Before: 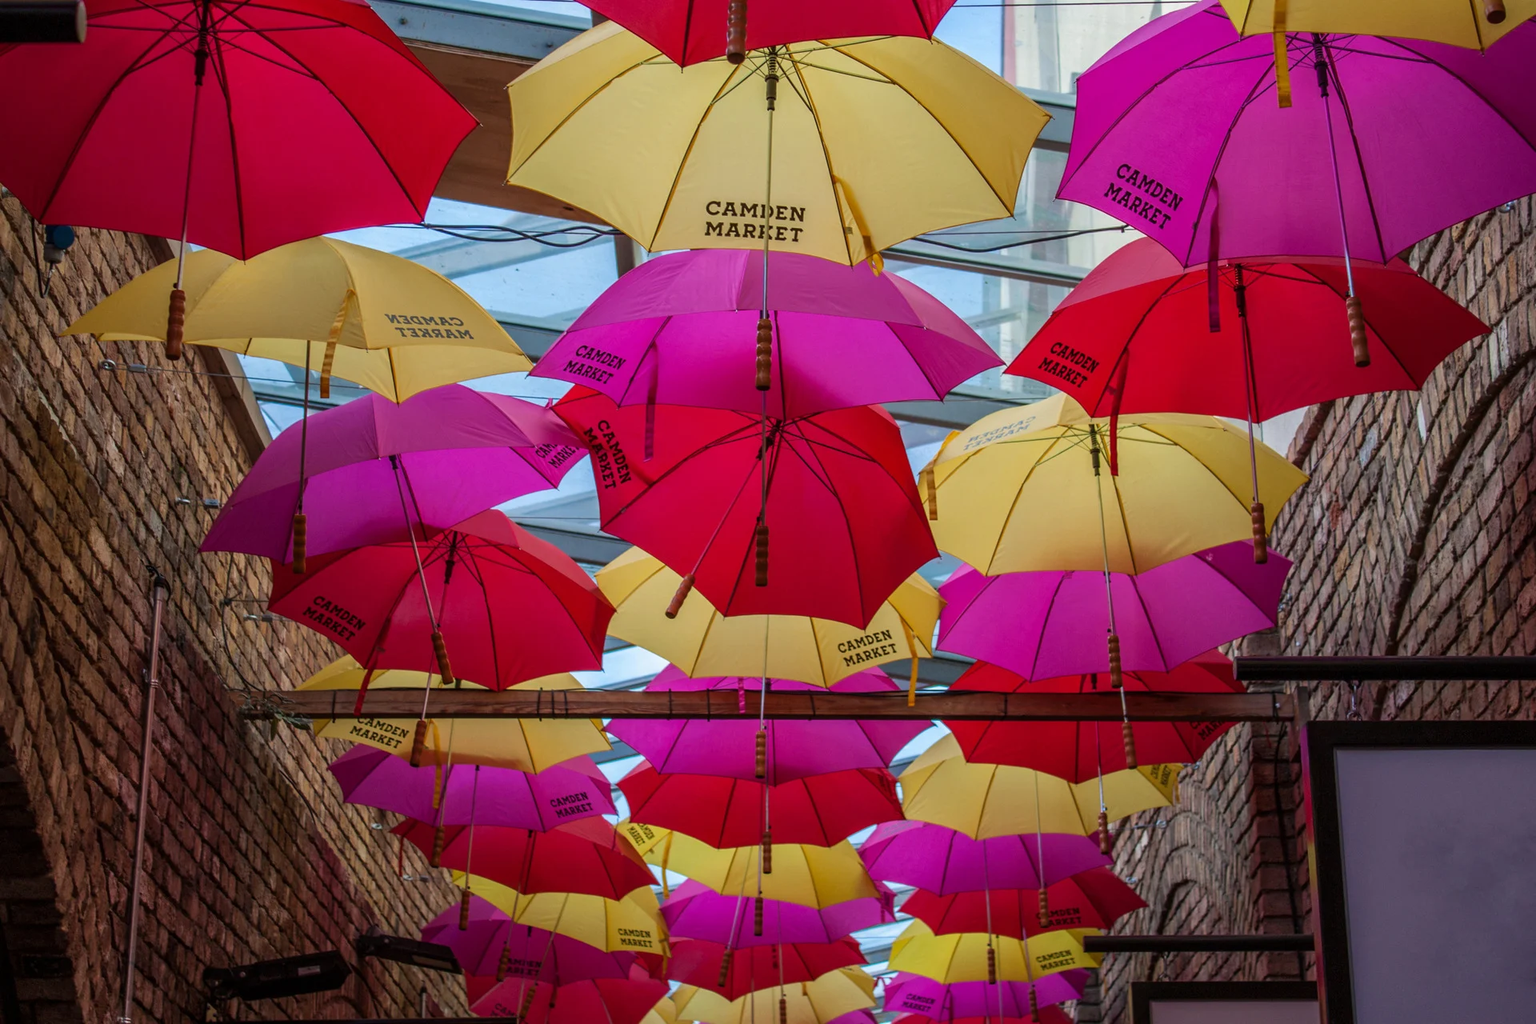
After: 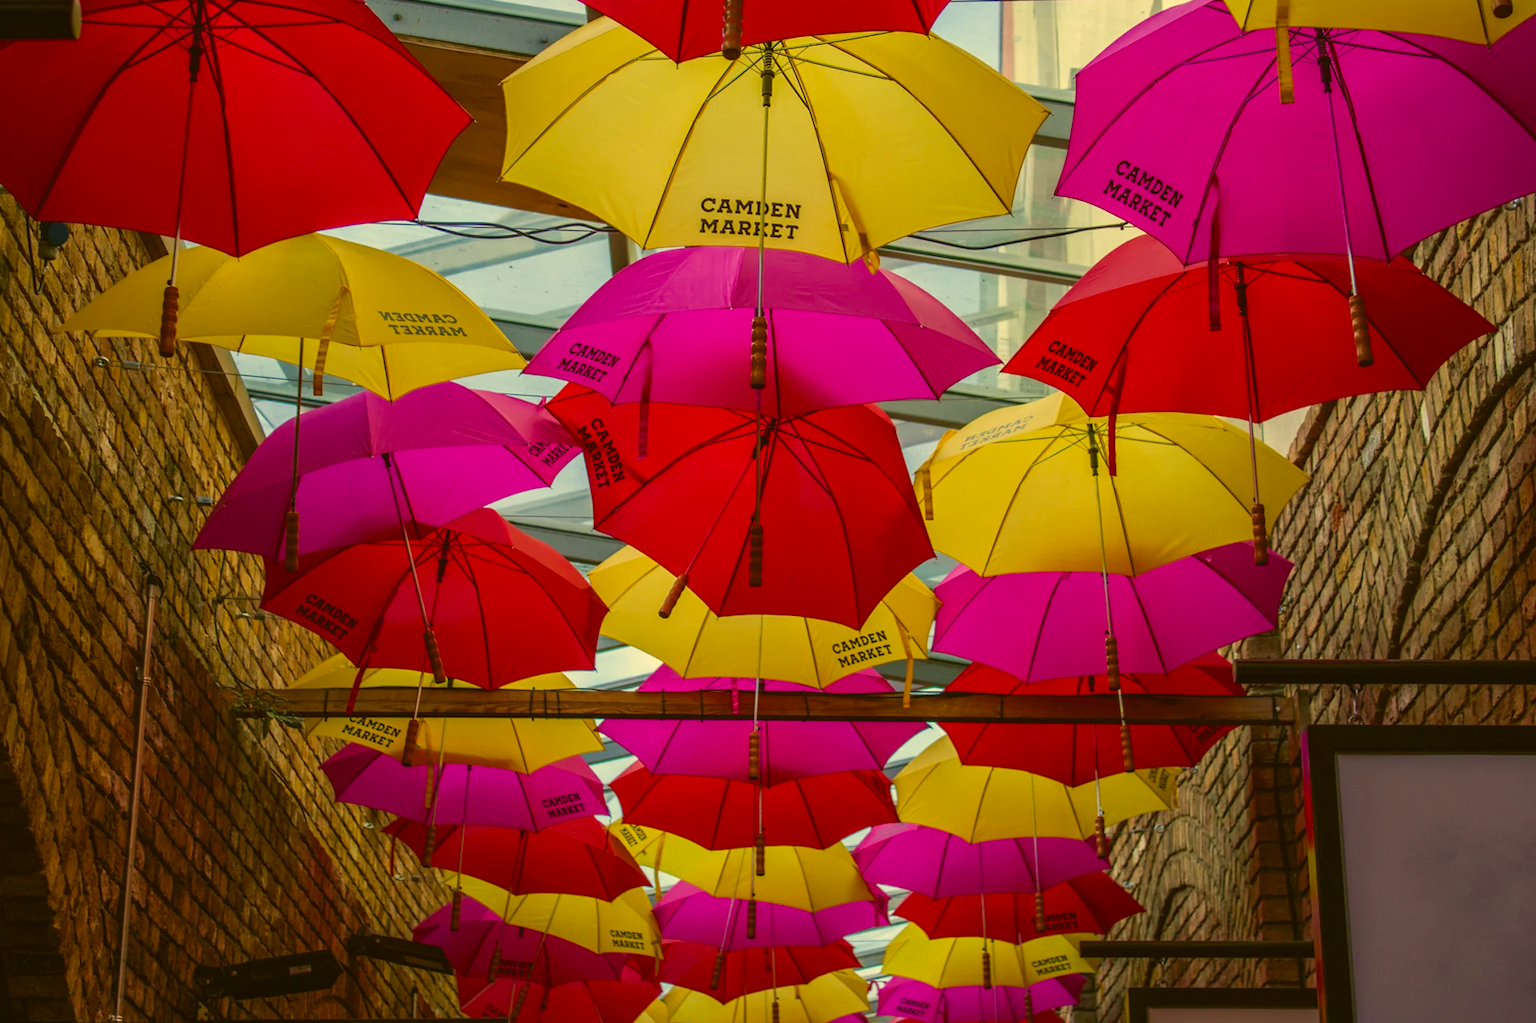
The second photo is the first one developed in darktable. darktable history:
color correction: highlights a* 0.162, highlights b* 29.53, shadows a* -0.162, shadows b* 21.09
color balance rgb: shadows lift › chroma 2%, shadows lift › hue 219.6°, power › hue 313.2°, highlights gain › chroma 3%, highlights gain › hue 75.6°, global offset › luminance 0.5%, perceptual saturation grading › global saturation 15.33%, perceptual saturation grading › highlights -19.33%, perceptual saturation grading › shadows 20%, global vibrance 20%
rotate and perspective: rotation 0.192°, lens shift (horizontal) -0.015, crop left 0.005, crop right 0.996, crop top 0.006, crop bottom 0.99
